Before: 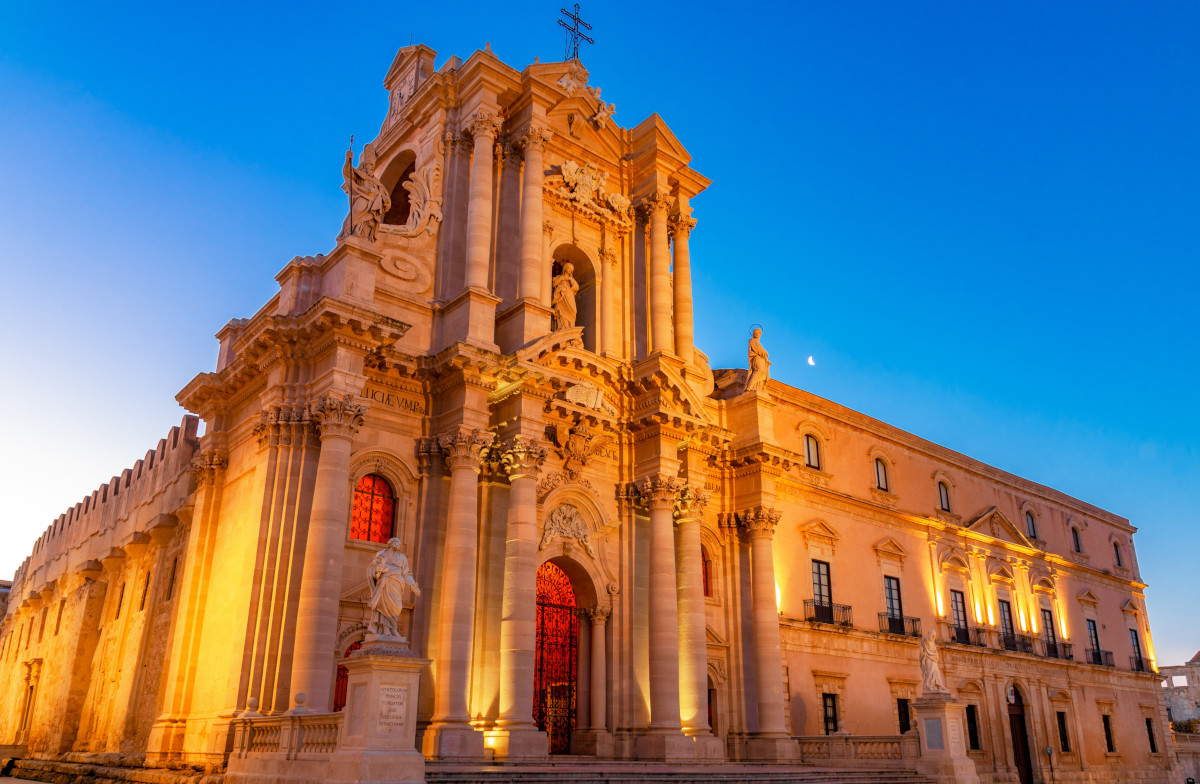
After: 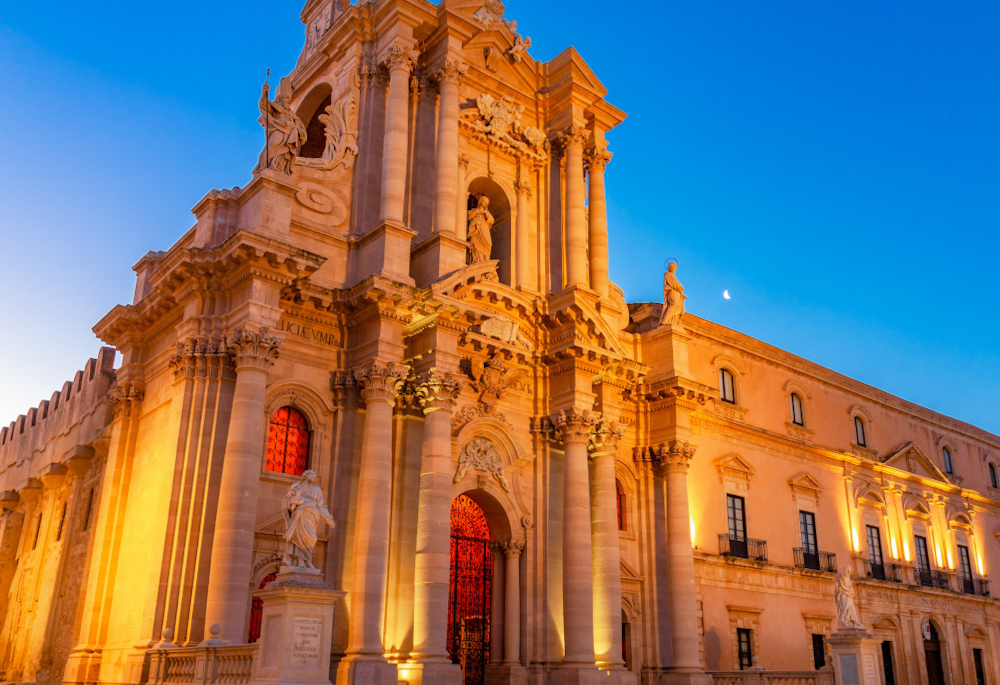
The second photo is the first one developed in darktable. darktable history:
rotate and perspective: rotation 0.192°, lens shift (horizontal) -0.015, crop left 0.005, crop right 0.996, crop top 0.006, crop bottom 0.99
crop: left 6.446%, top 8.188%, right 9.538%, bottom 3.548%
